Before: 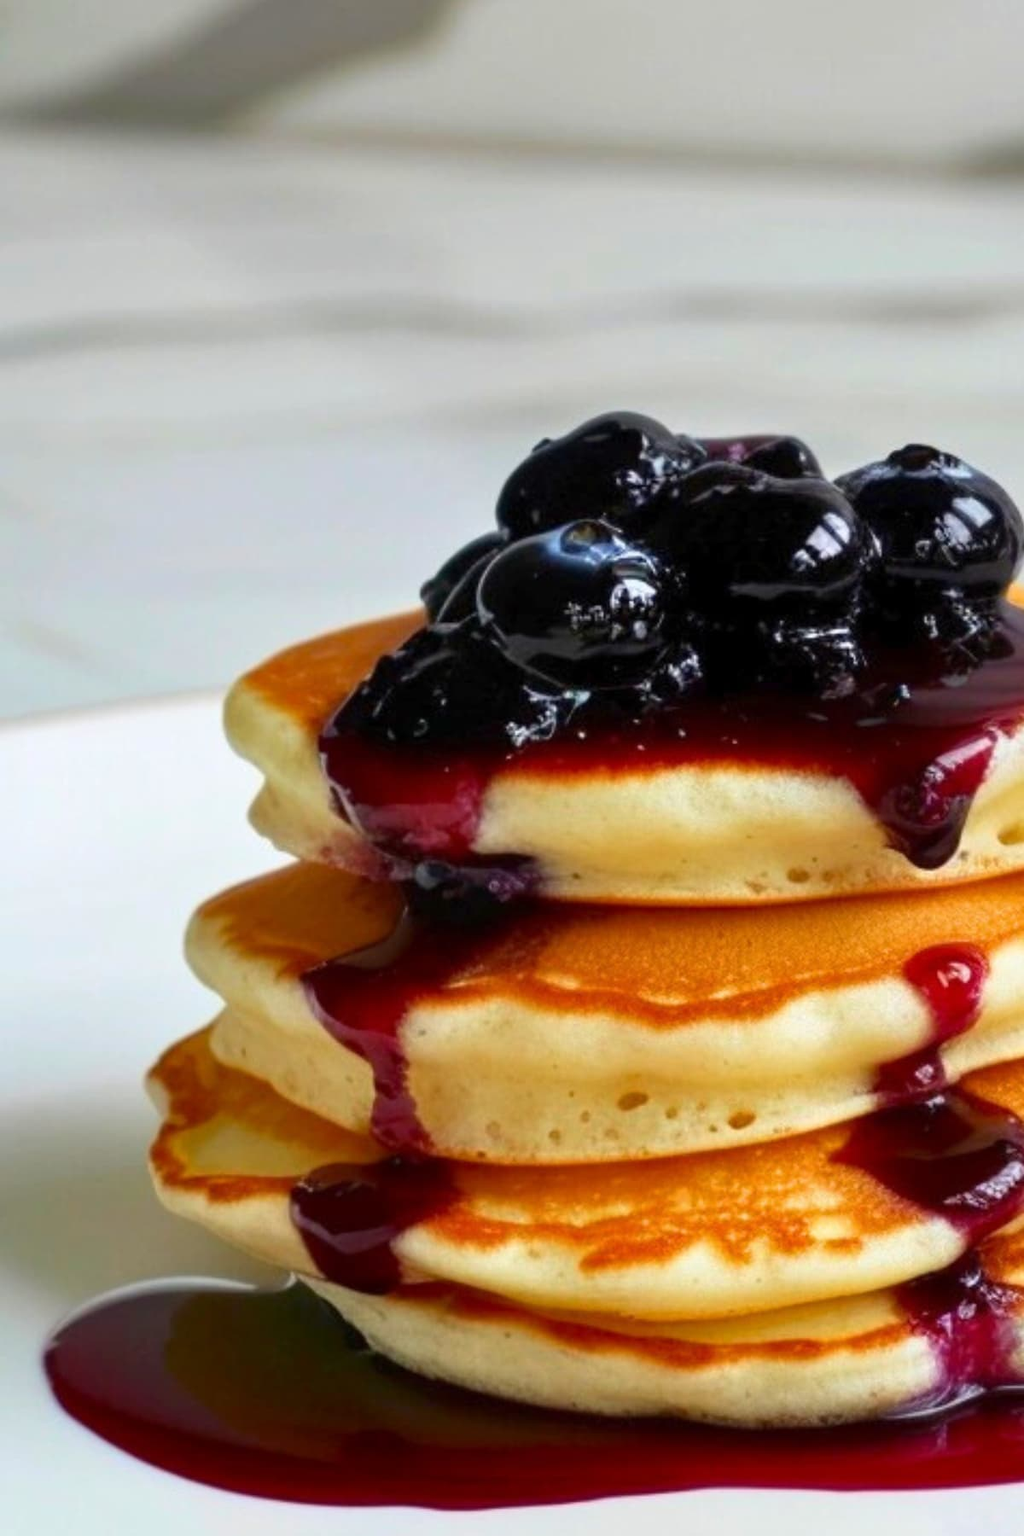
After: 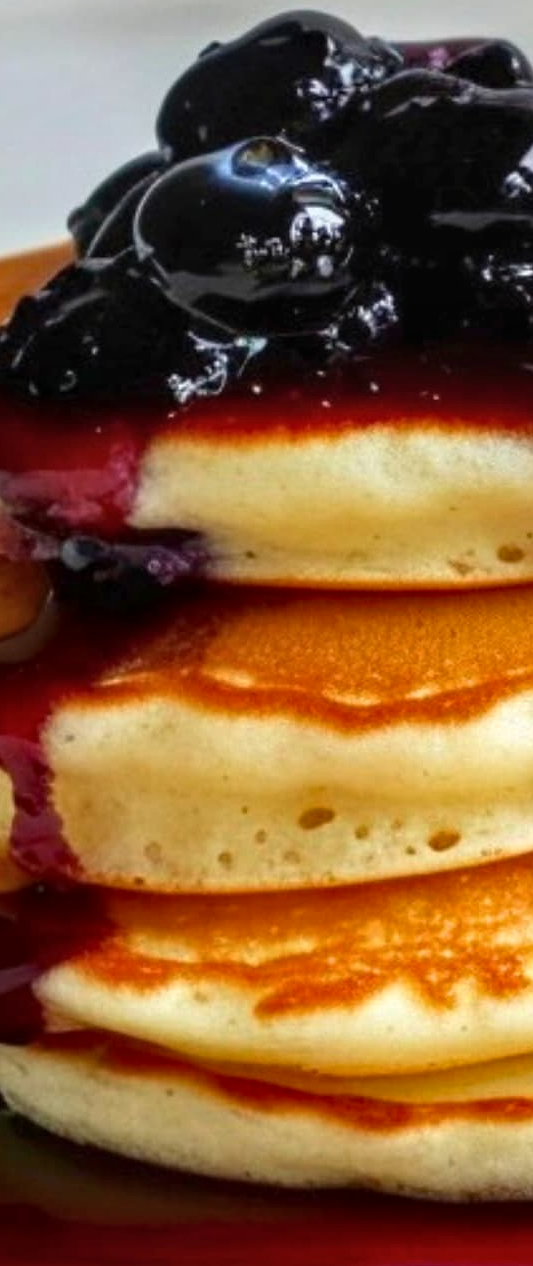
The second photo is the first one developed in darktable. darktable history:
local contrast: on, module defaults
crop: left 35.432%, top 26.233%, right 20.145%, bottom 3.432%
